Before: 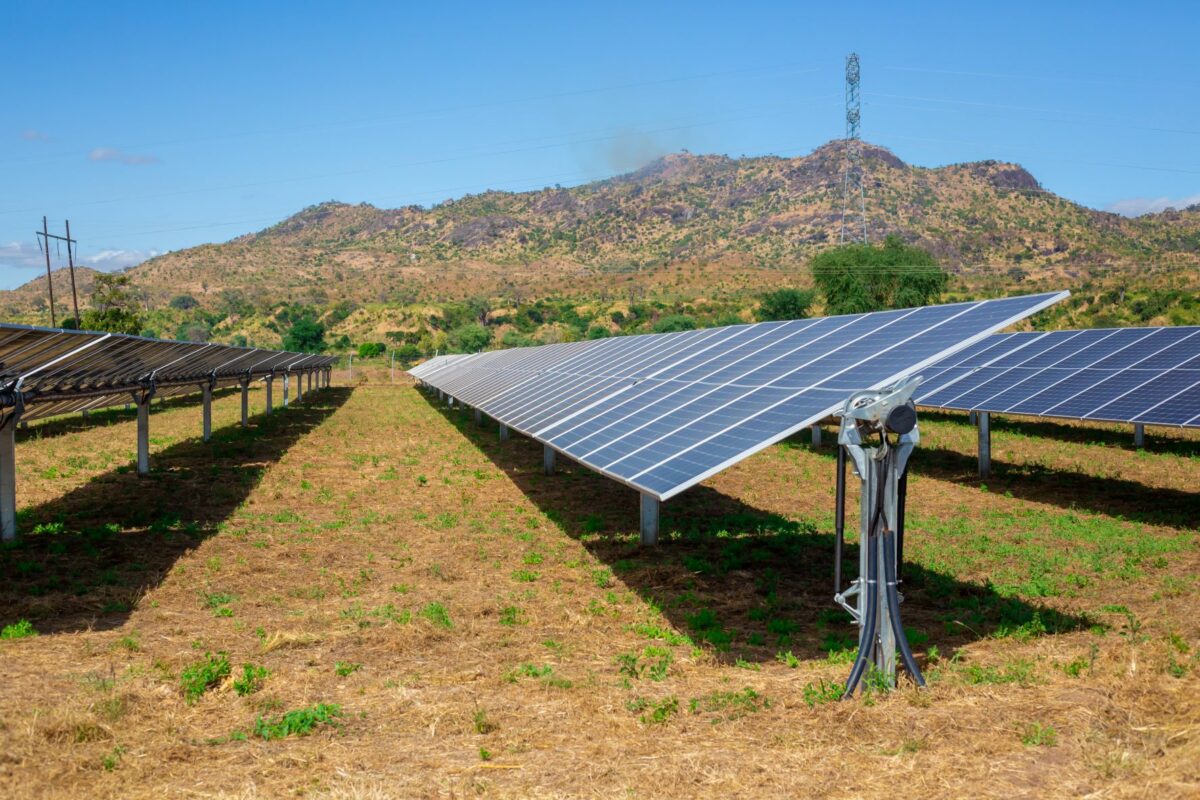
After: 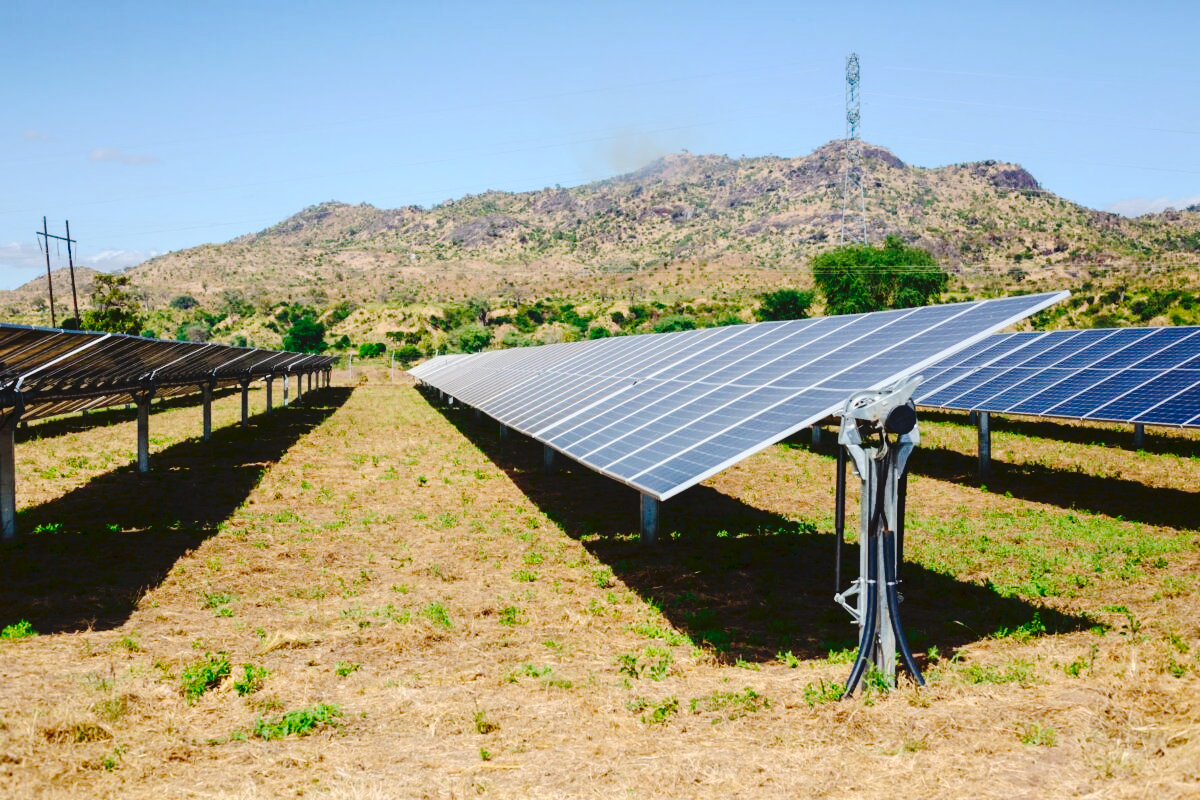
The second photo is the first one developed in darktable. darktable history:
tone curve: curves: ch0 [(0, 0) (0.003, 0.058) (0.011, 0.061) (0.025, 0.065) (0.044, 0.076) (0.069, 0.083) (0.1, 0.09) (0.136, 0.102) (0.177, 0.145) (0.224, 0.196) (0.277, 0.278) (0.335, 0.375) (0.399, 0.486) (0.468, 0.578) (0.543, 0.651) (0.623, 0.717) (0.709, 0.783) (0.801, 0.838) (0.898, 0.91) (1, 1)], preserve colors none
exposure: black level correction 0, compensate exposure bias true, compensate highlight preservation false
contrast equalizer: octaves 7, y [[0.5 ×6], [0.5 ×6], [0.5, 0.5, 0.501, 0.545, 0.707, 0.863], [0 ×6], [0 ×6]]
contrast brightness saturation: contrast 0.22
